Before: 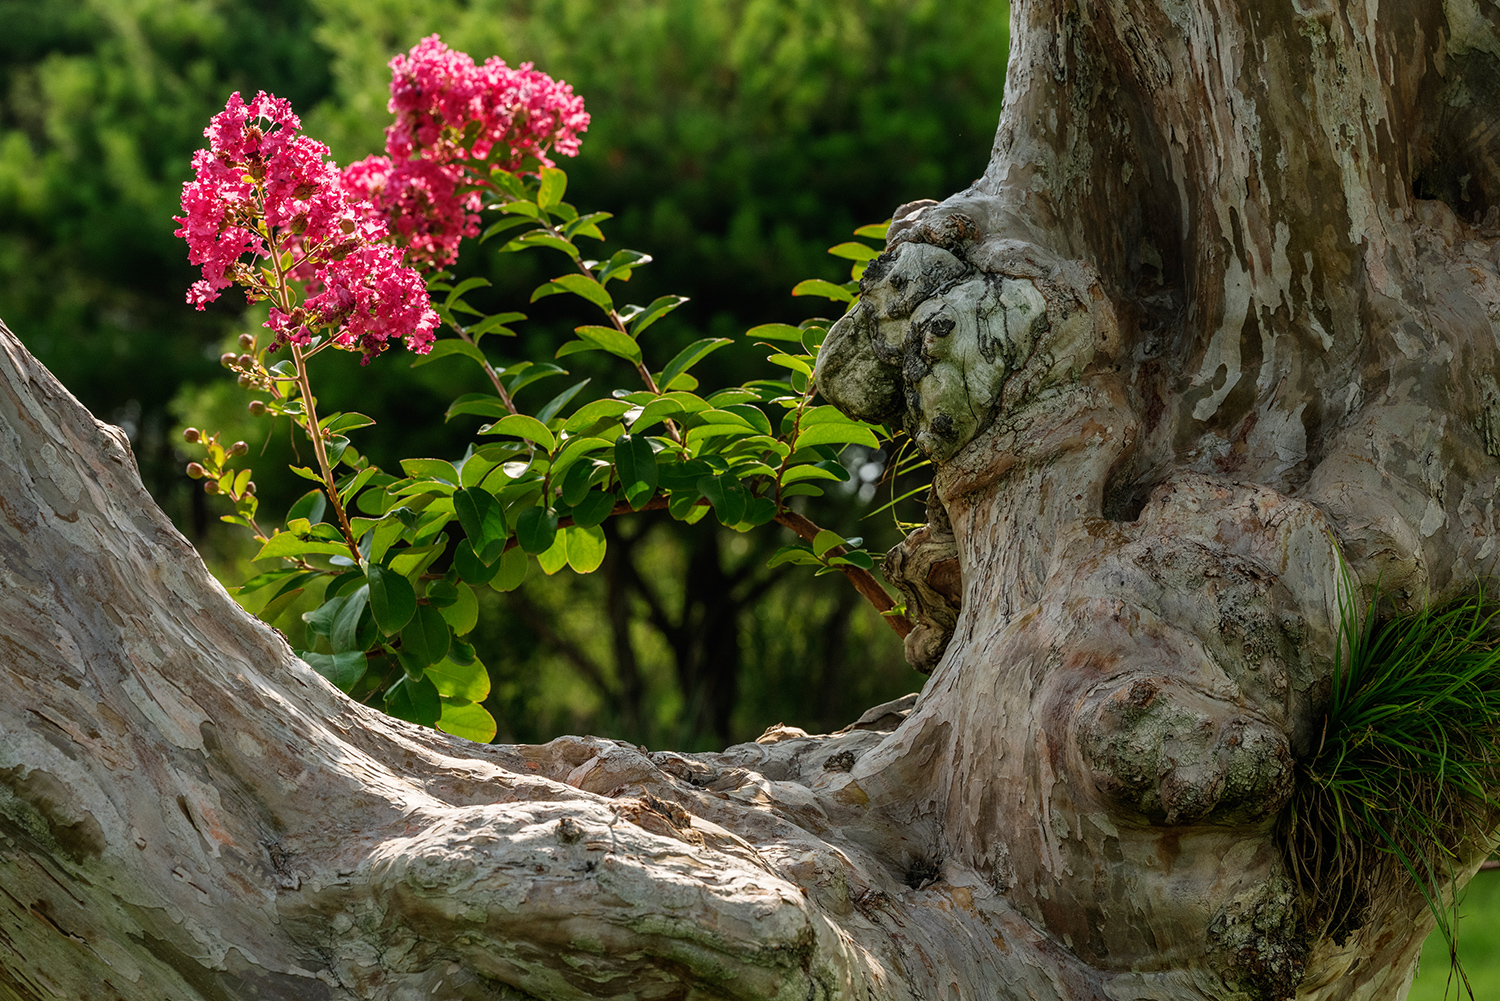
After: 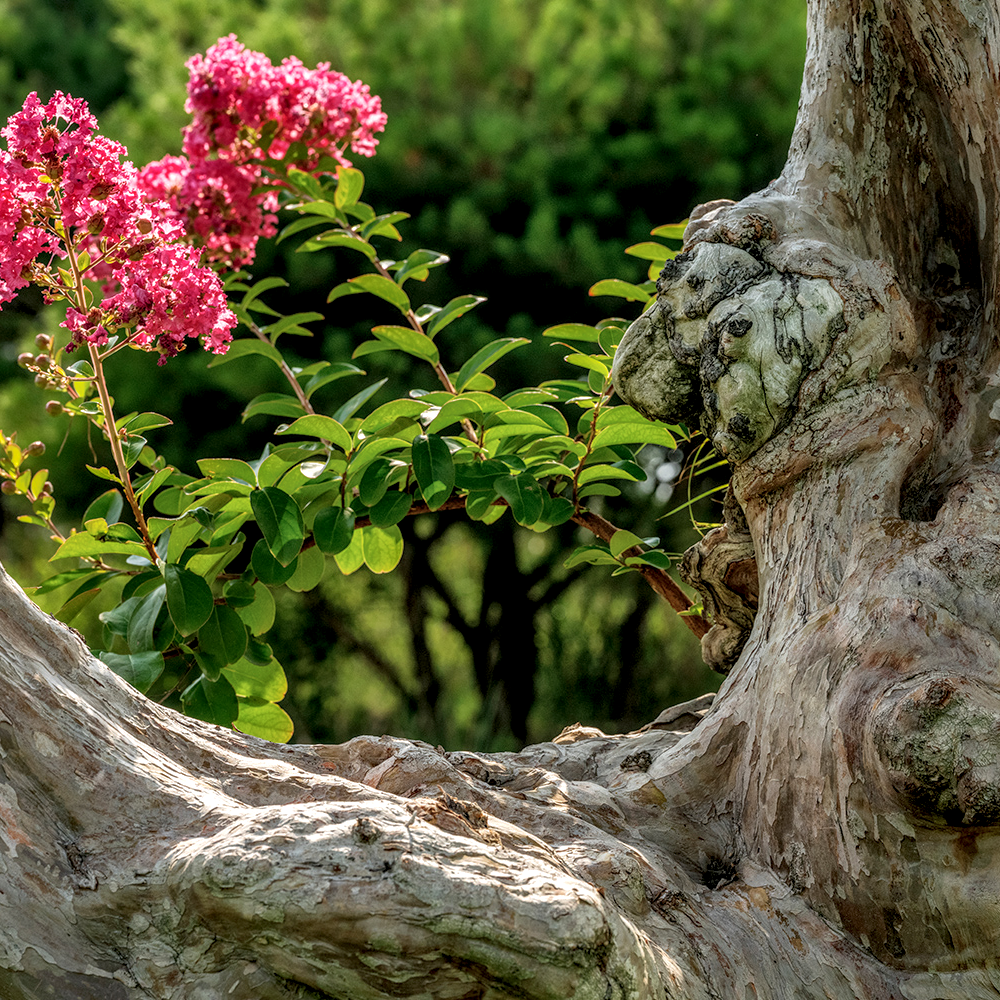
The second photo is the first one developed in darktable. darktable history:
crop and rotate: left 13.537%, right 19.796%
shadows and highlights: shadows 60, highlights -60
local contrast: detail 160%
